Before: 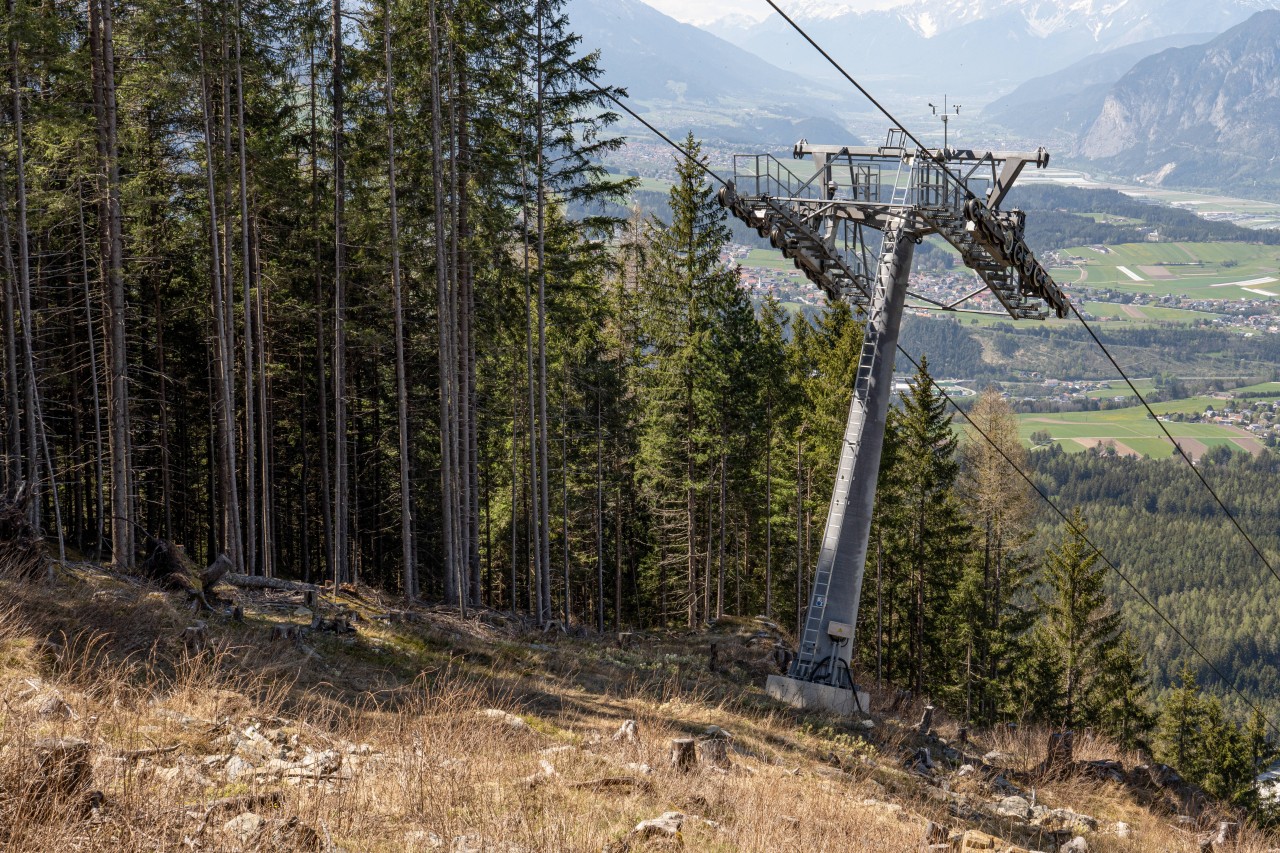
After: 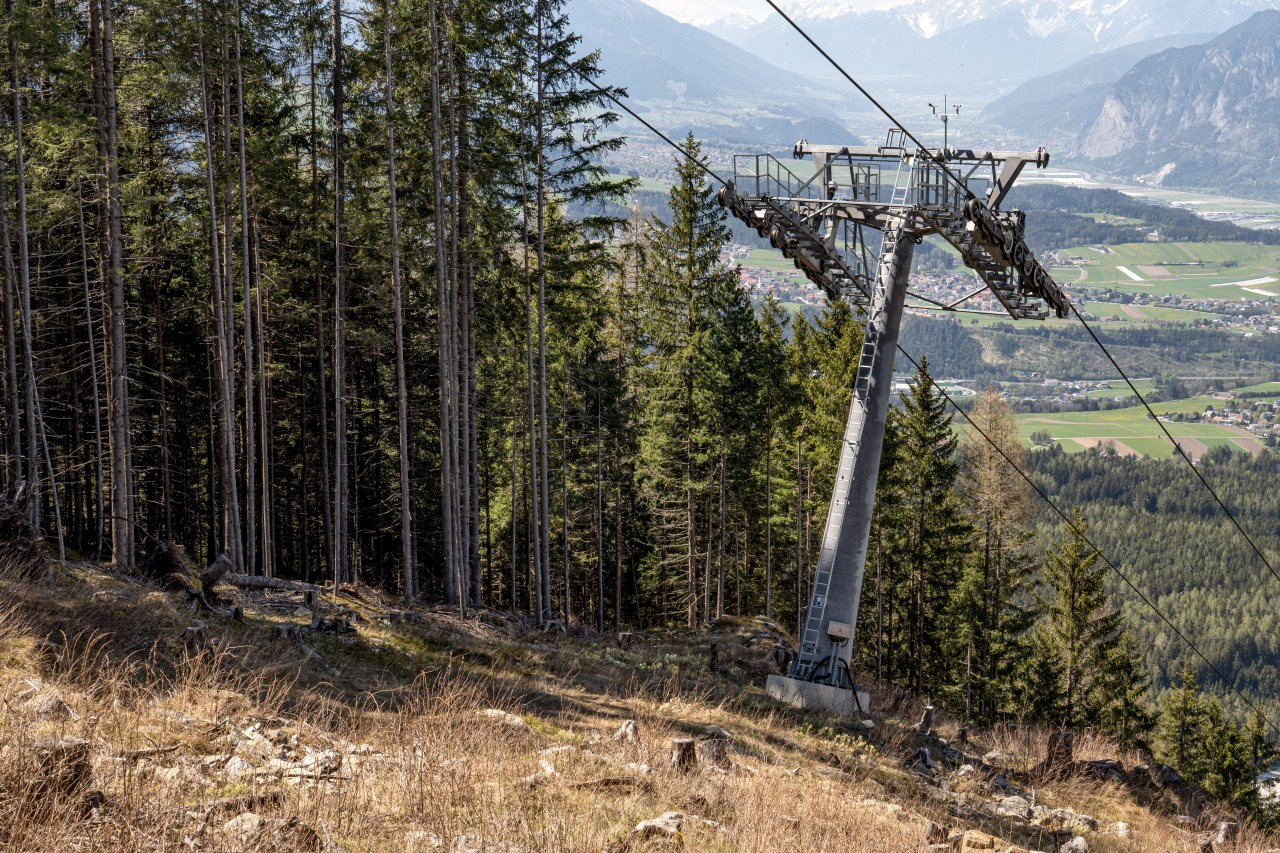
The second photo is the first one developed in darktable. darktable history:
local contrast: mode bilateral grid, contrast 25, coarseness 50, detail 123%, midtone range 0.2
